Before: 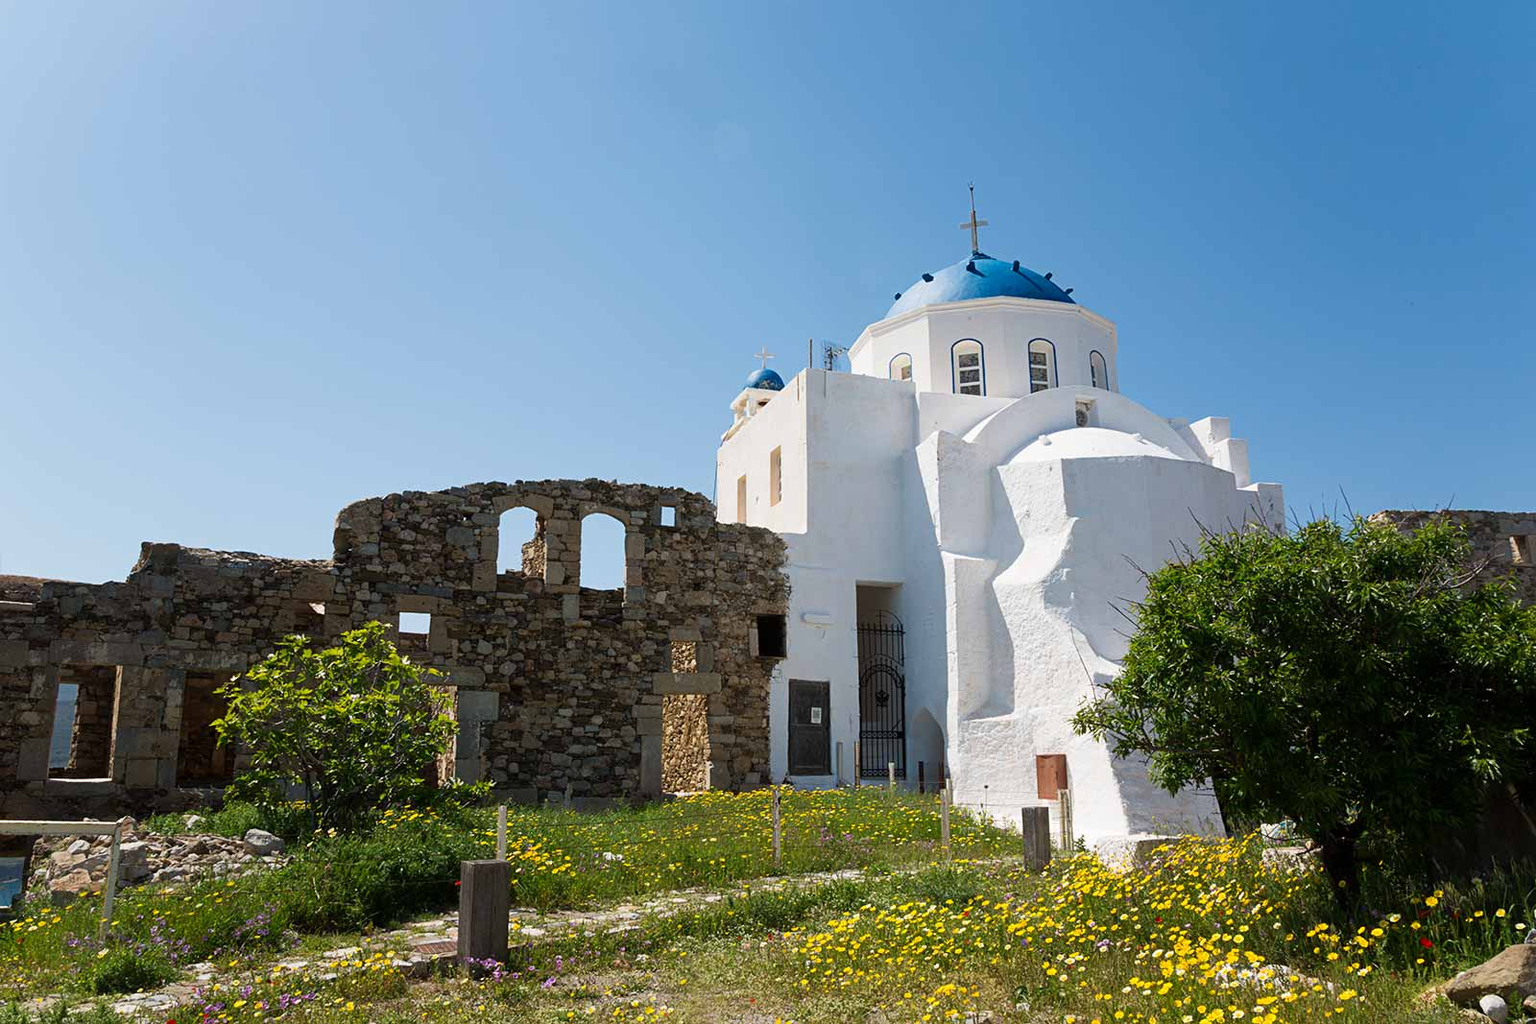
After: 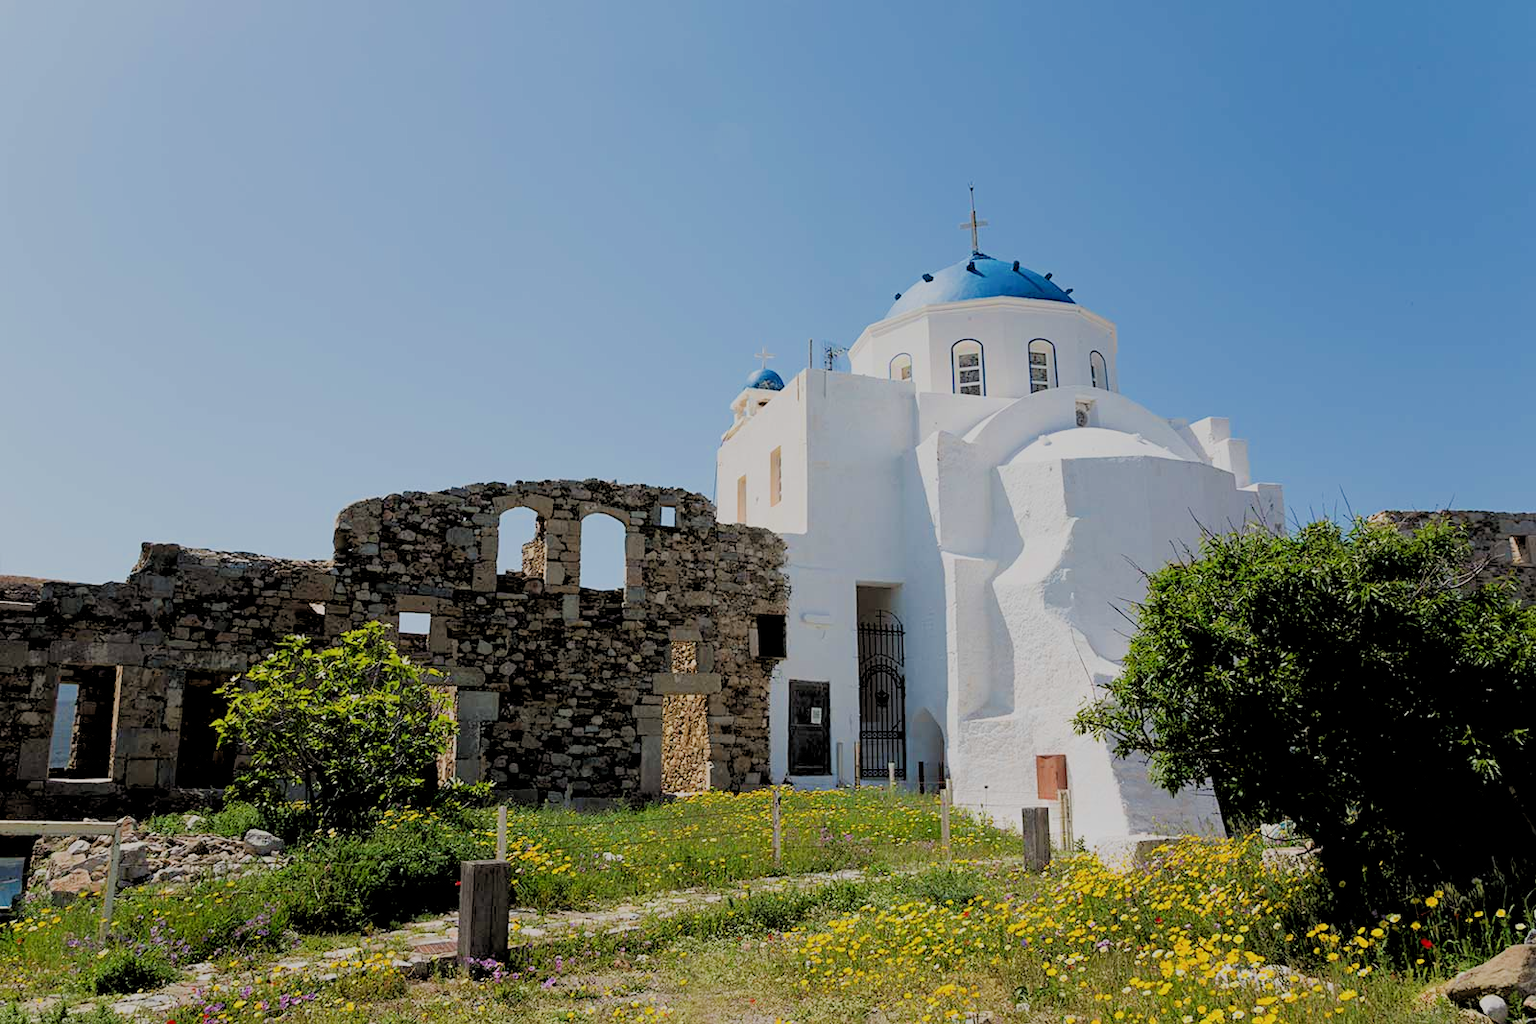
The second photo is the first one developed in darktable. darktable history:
filmic rgb: black relative exposure -7.65 EV, white relative exposure 4.56 EV, hardness 3.61
rgb levels: preserve colors sum RGB, levels [[0.038, 0.433, 0.934], [0, 0.5, 1], [0, 0.5, 1]]
